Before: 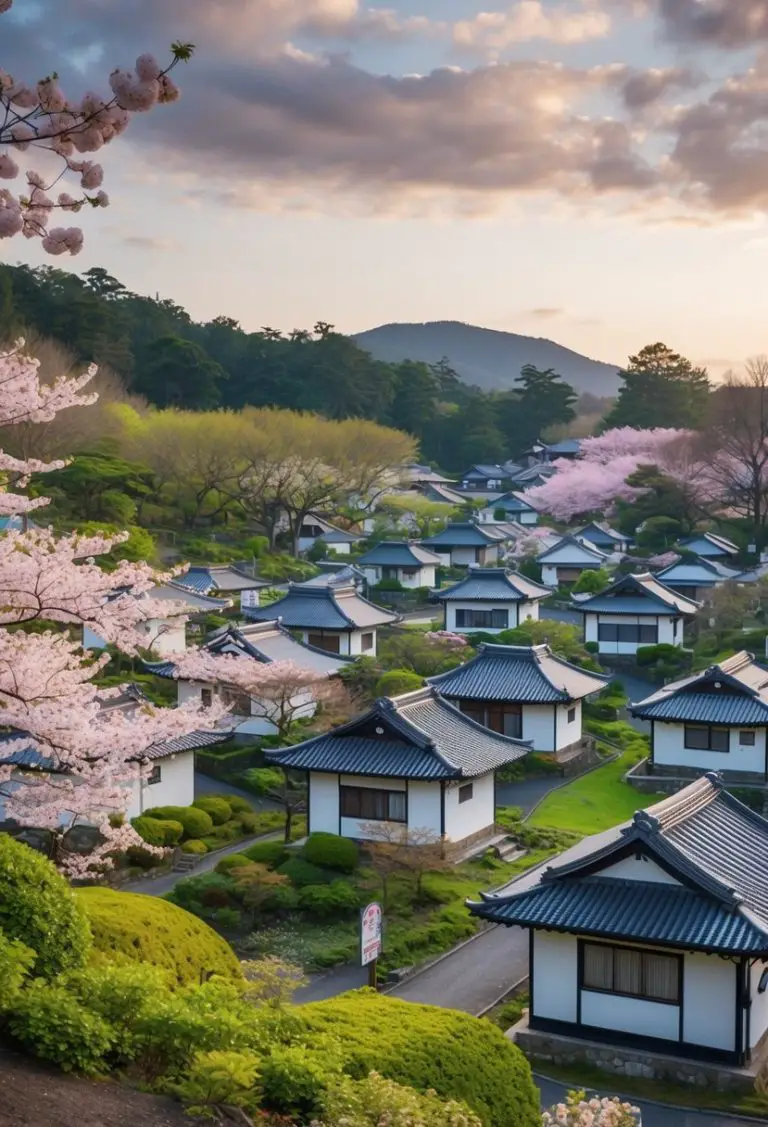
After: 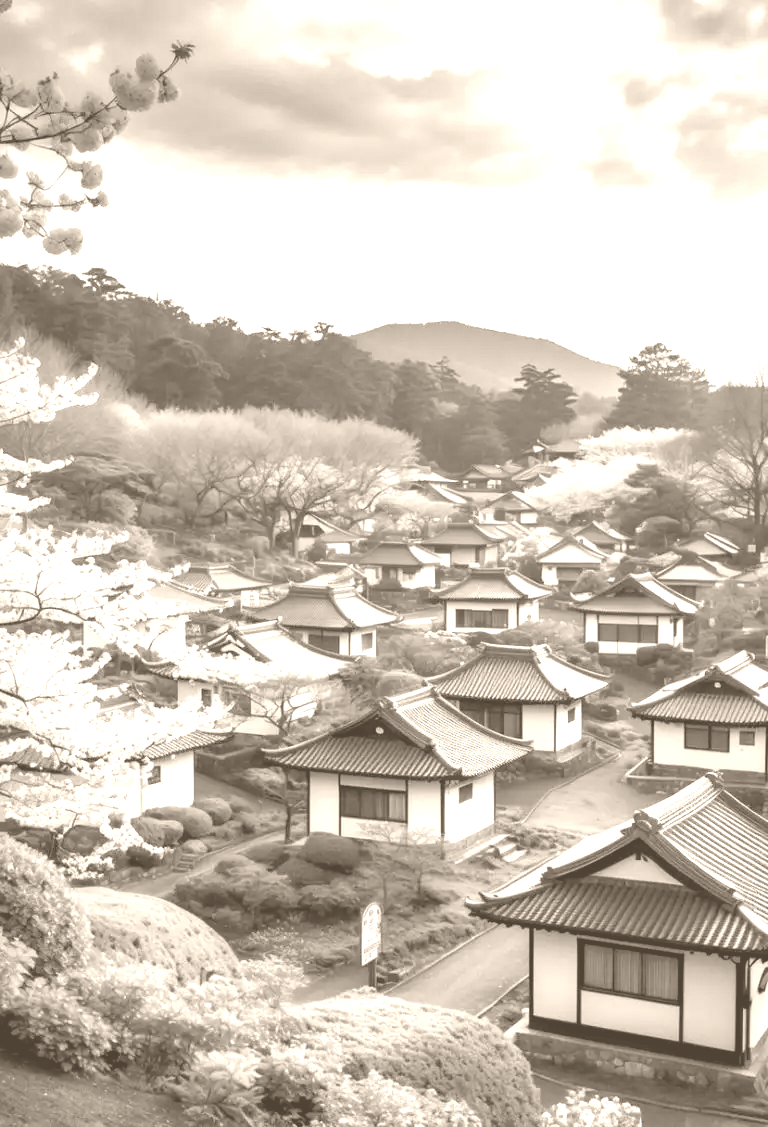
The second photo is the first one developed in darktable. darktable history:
color balance: output saturation 98.5%
color correction: highlights a* 4.02, highlights b* 4.98, shadows a* -7.55, shadows b* 4.98
colorize: hue 34.49°, saturation 35.33%, source mix 100%, version 1
exposure: black level correction 0.005, exposure 0.417 EV, compensate highlight preservation false
